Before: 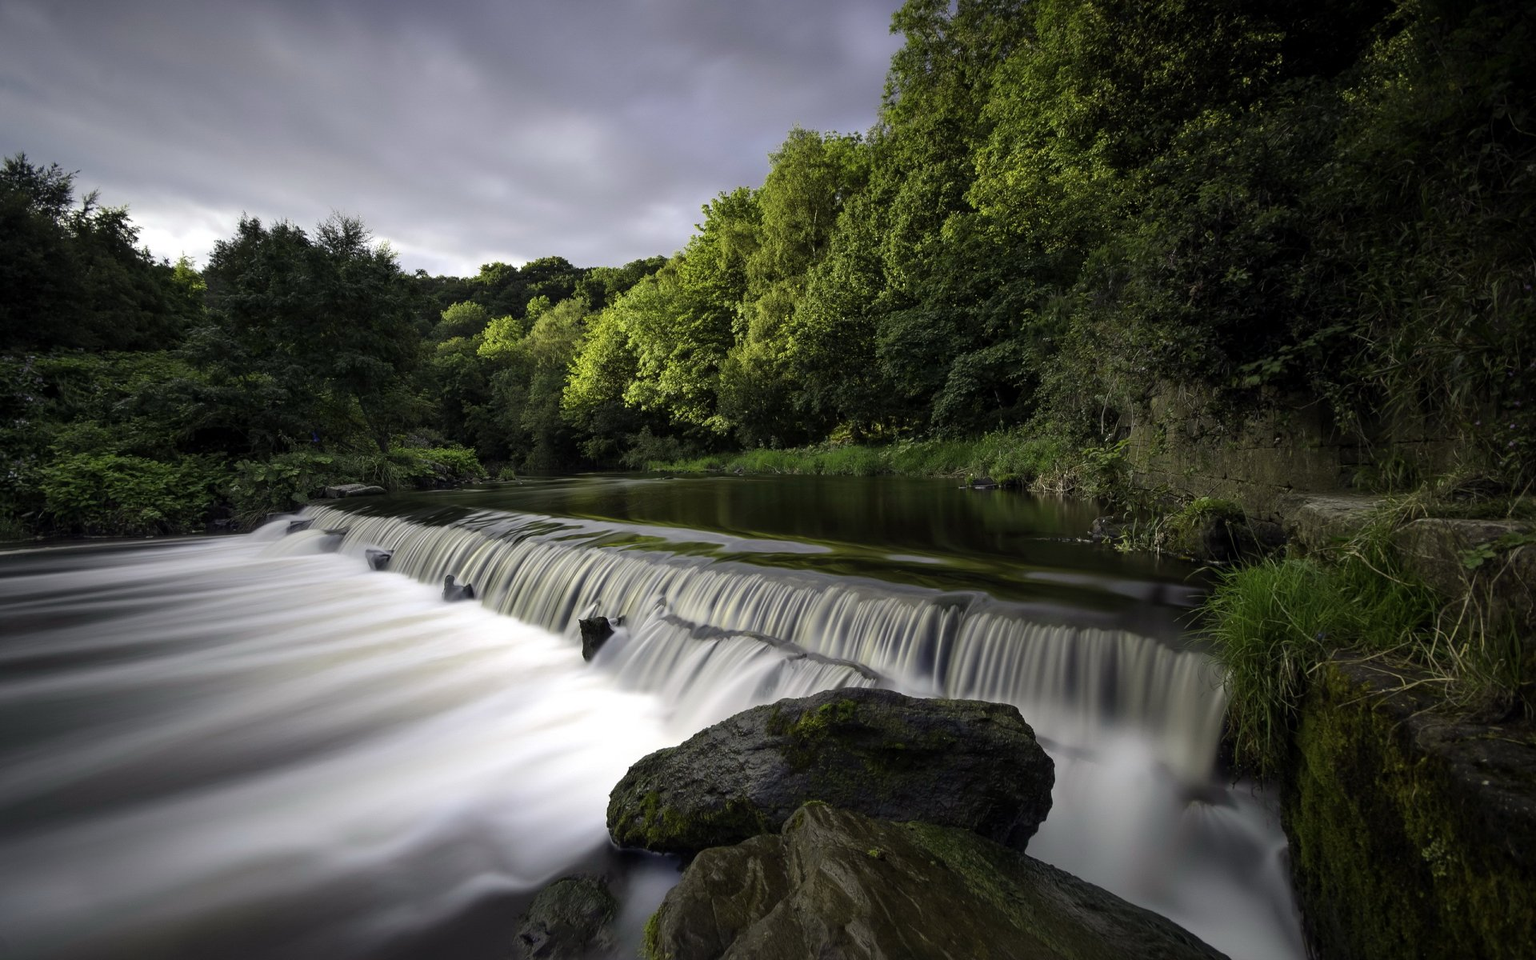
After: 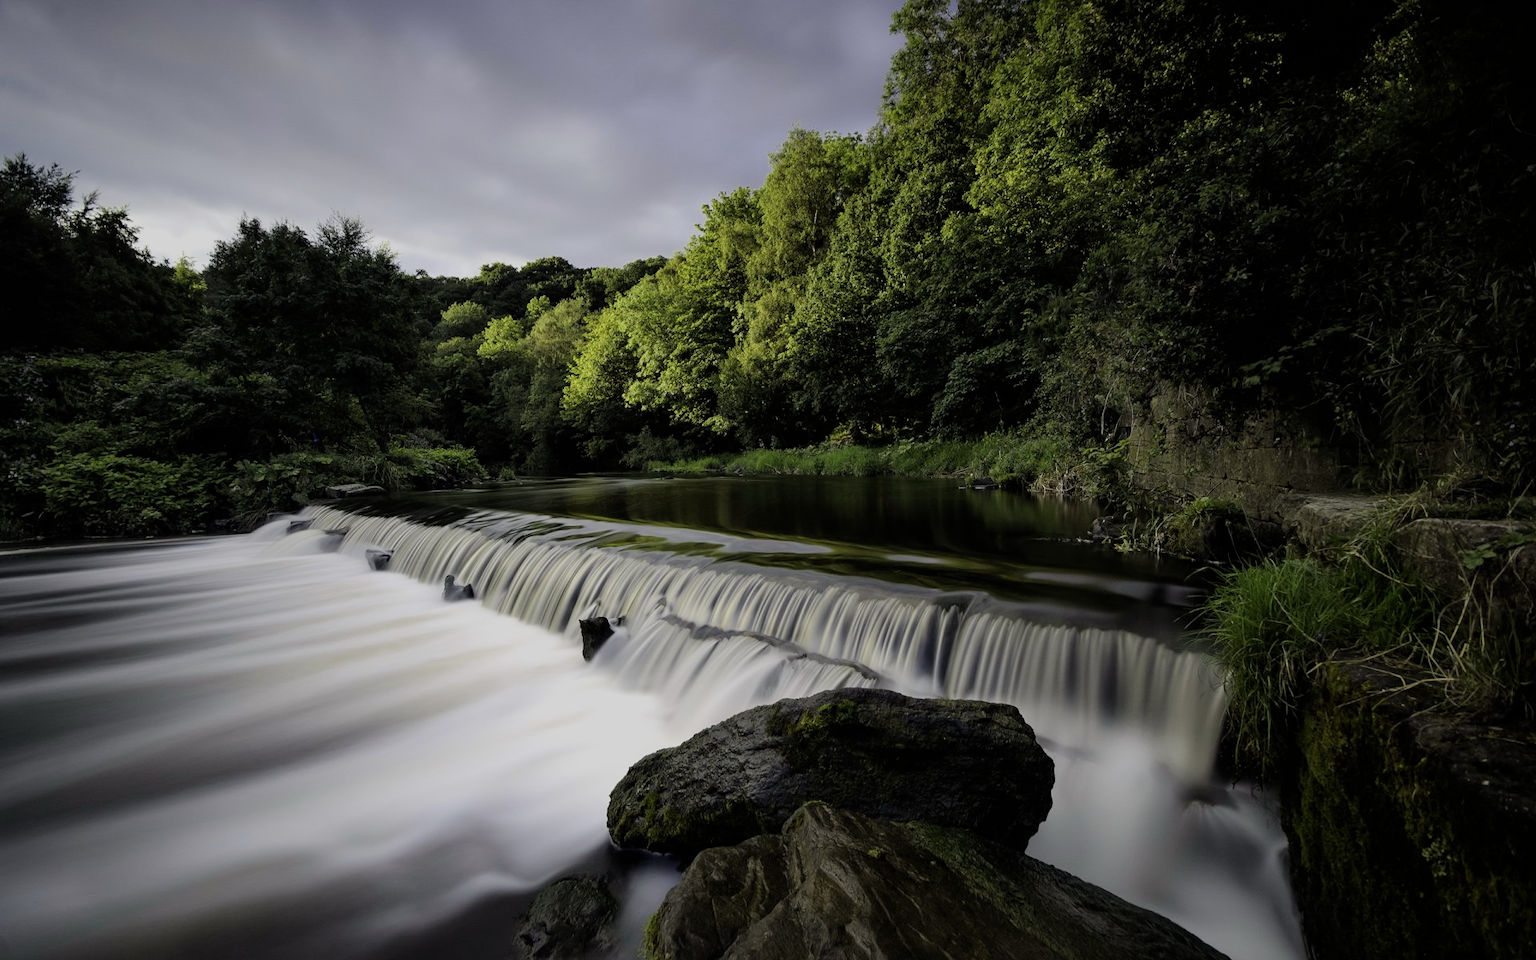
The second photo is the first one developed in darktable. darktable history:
filmic rgb: black relative exposure -7.65 EV, white relative exposure 4.56 EV, threshold 3.05 EV, hardness 3.61, enable highlight reconstruction true
